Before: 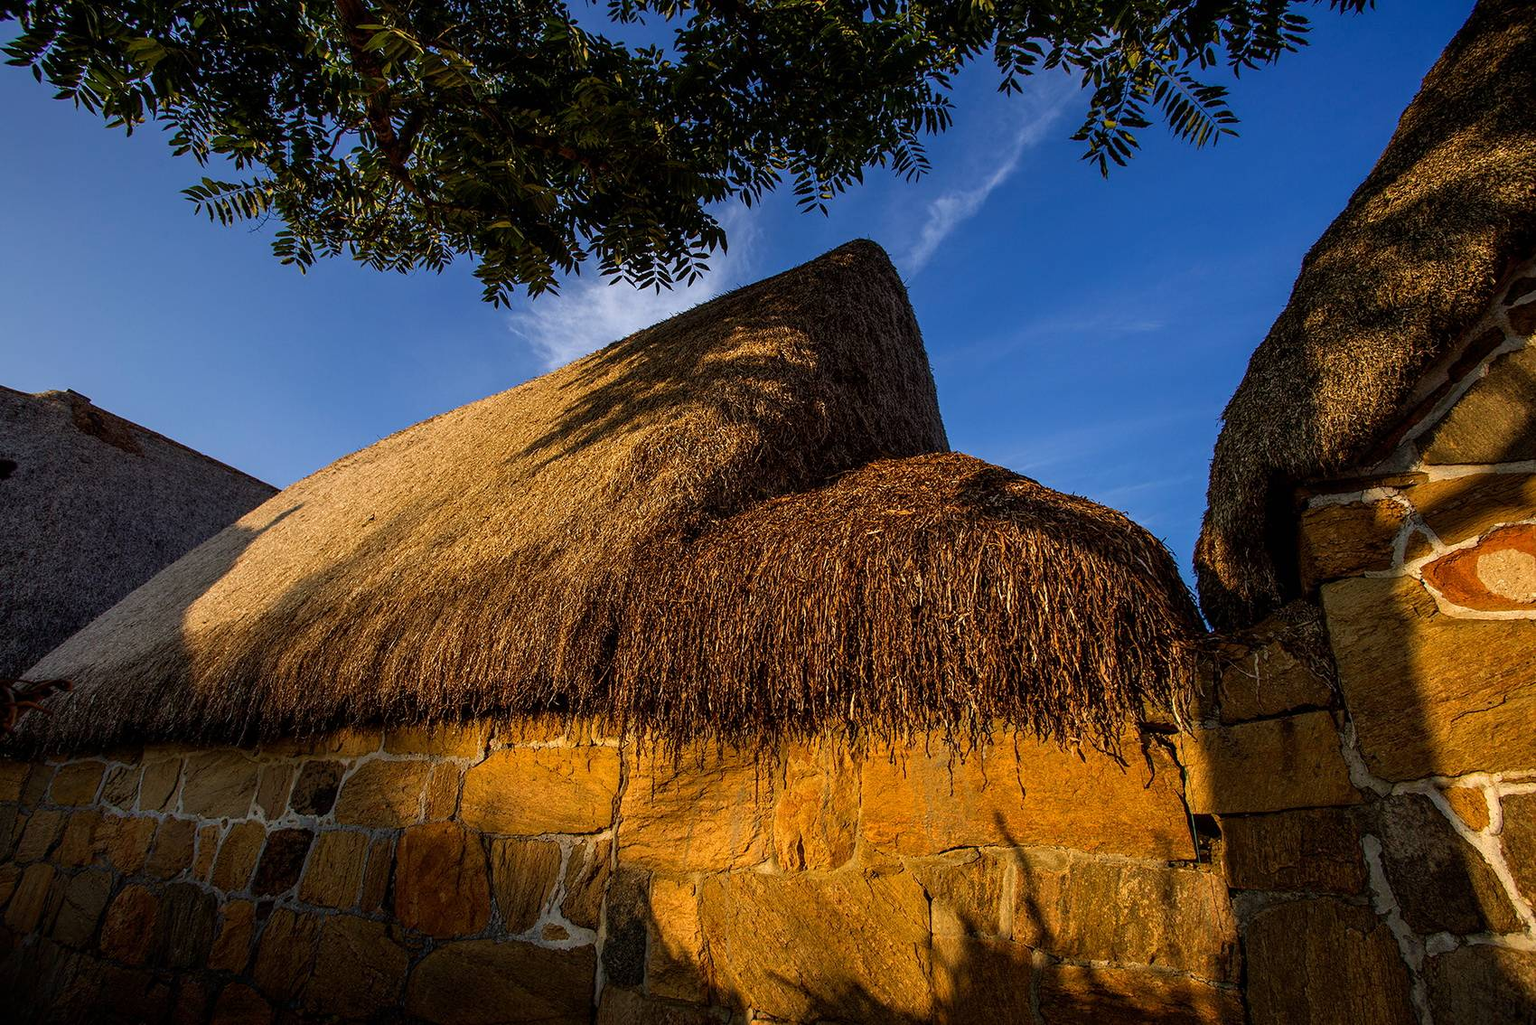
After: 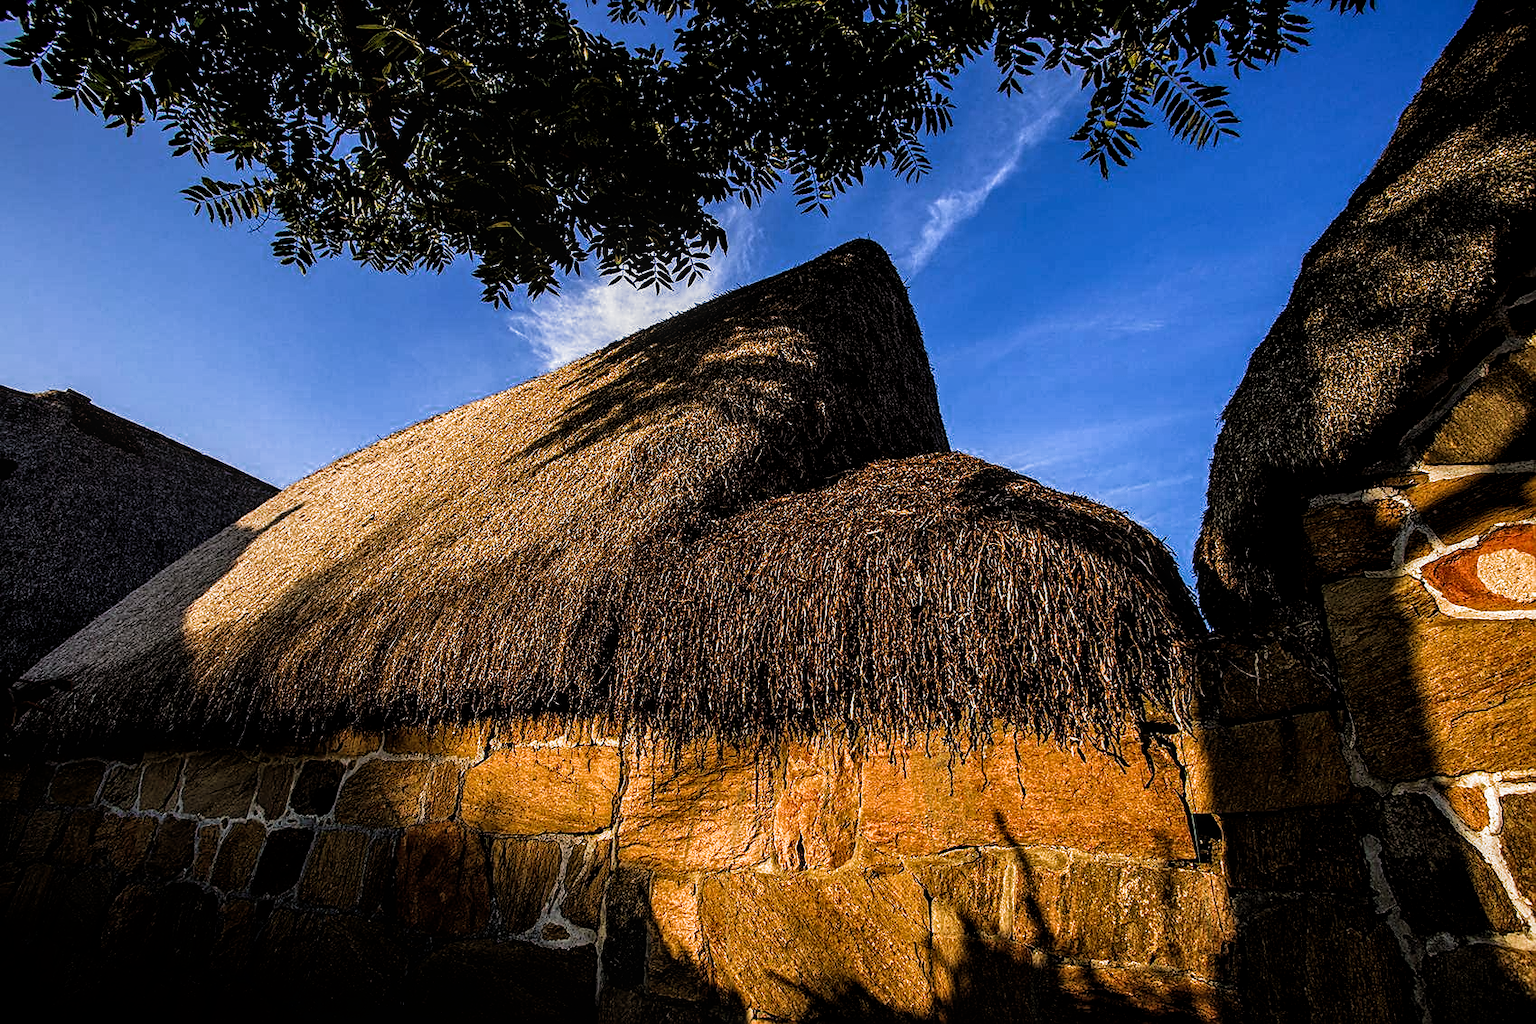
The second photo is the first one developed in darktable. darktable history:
sharpen: on, module defaults
filmic rgb: black relative exposure -8.2 EV, white relative exposure 2.2 EV, threshold 3 EV, hardness 7.11, latitude 75%, contrast 1.325, highlights saturation mix -2%, shadows ↔ highlights balance 30%, preserve chrominance RGB euclidean norm, color science v5 (2021), contrast in shadows safe, contrast in highlights safe, enable highlight reconstruction true
local contrast: on, module defaults
white balance: red 0.984, blue 1.059
color balance: contrast 8.5%, output saturation 105%
tone equalizer: on, module defaults
